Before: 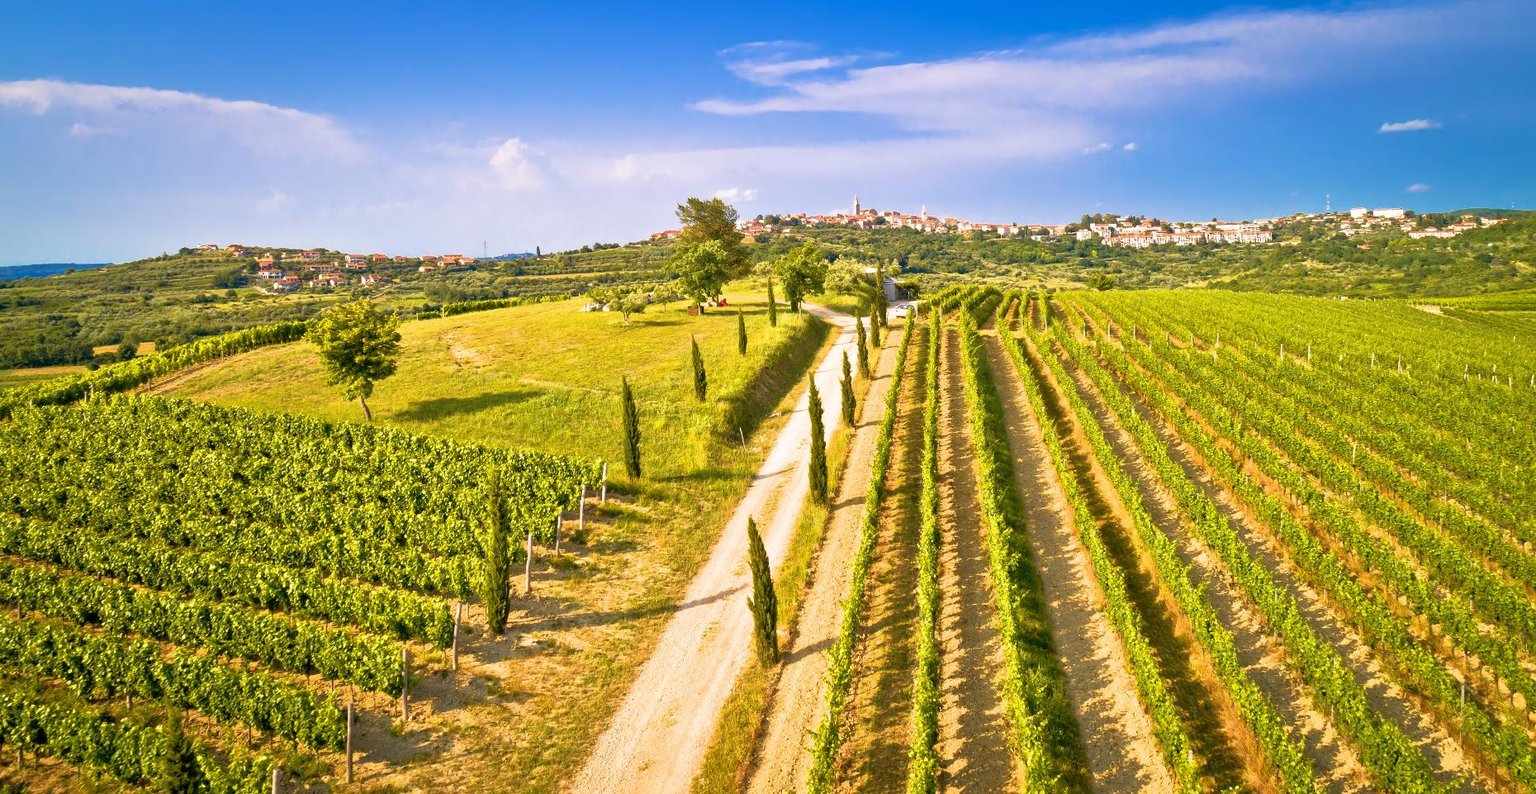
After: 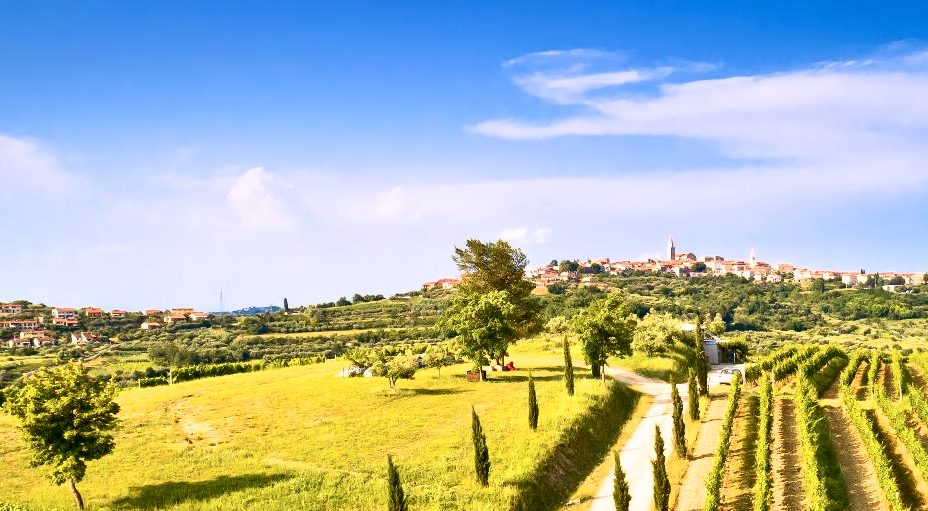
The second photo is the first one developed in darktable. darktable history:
contrast brightness saturation: contrast 0.282
crop: left 19.721%, right 30.351%, bottom 46.822%
